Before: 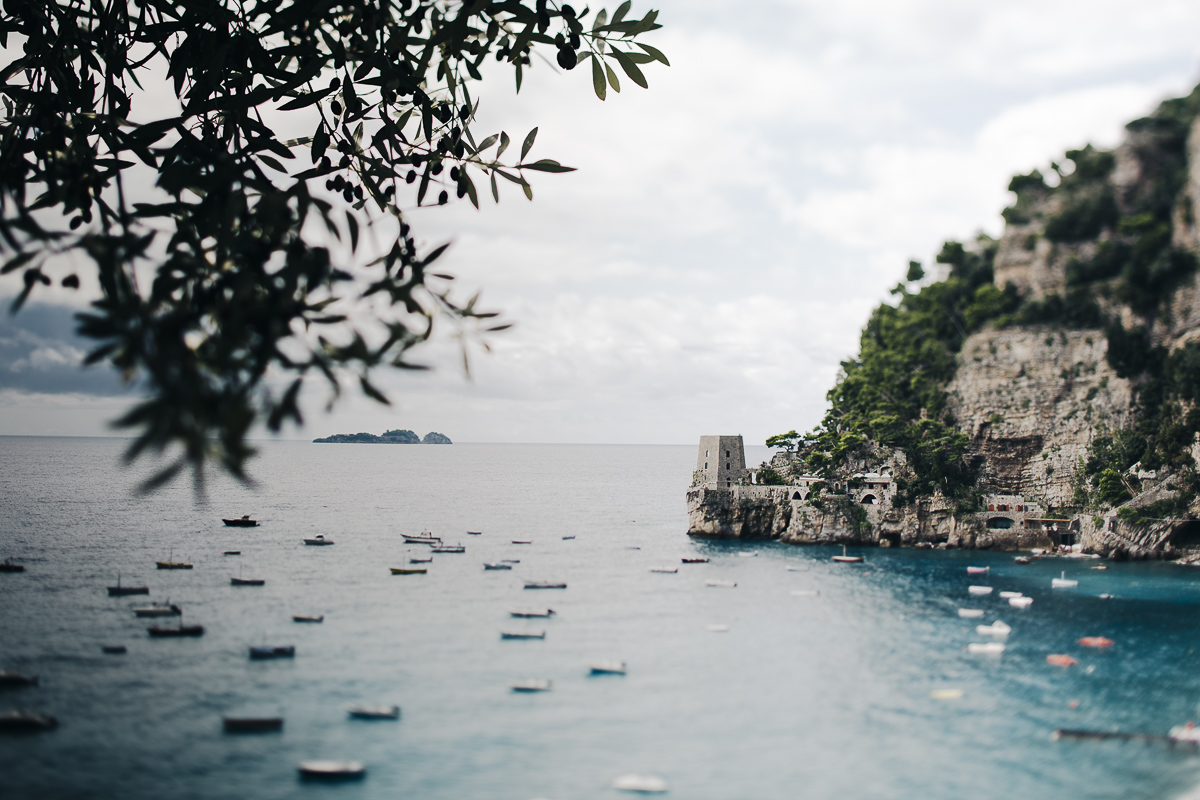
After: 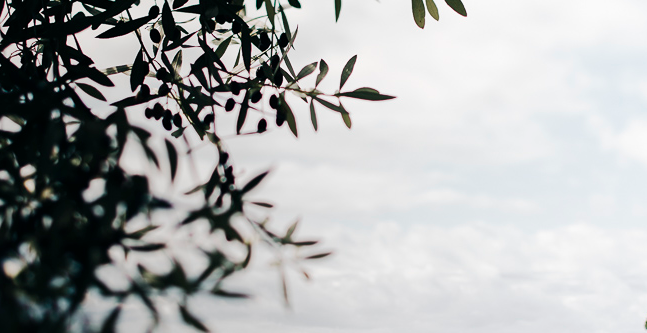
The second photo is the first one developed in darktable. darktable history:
crop: left 15.149%, top 9.057%, right 30.869%, bottom 48.22%
